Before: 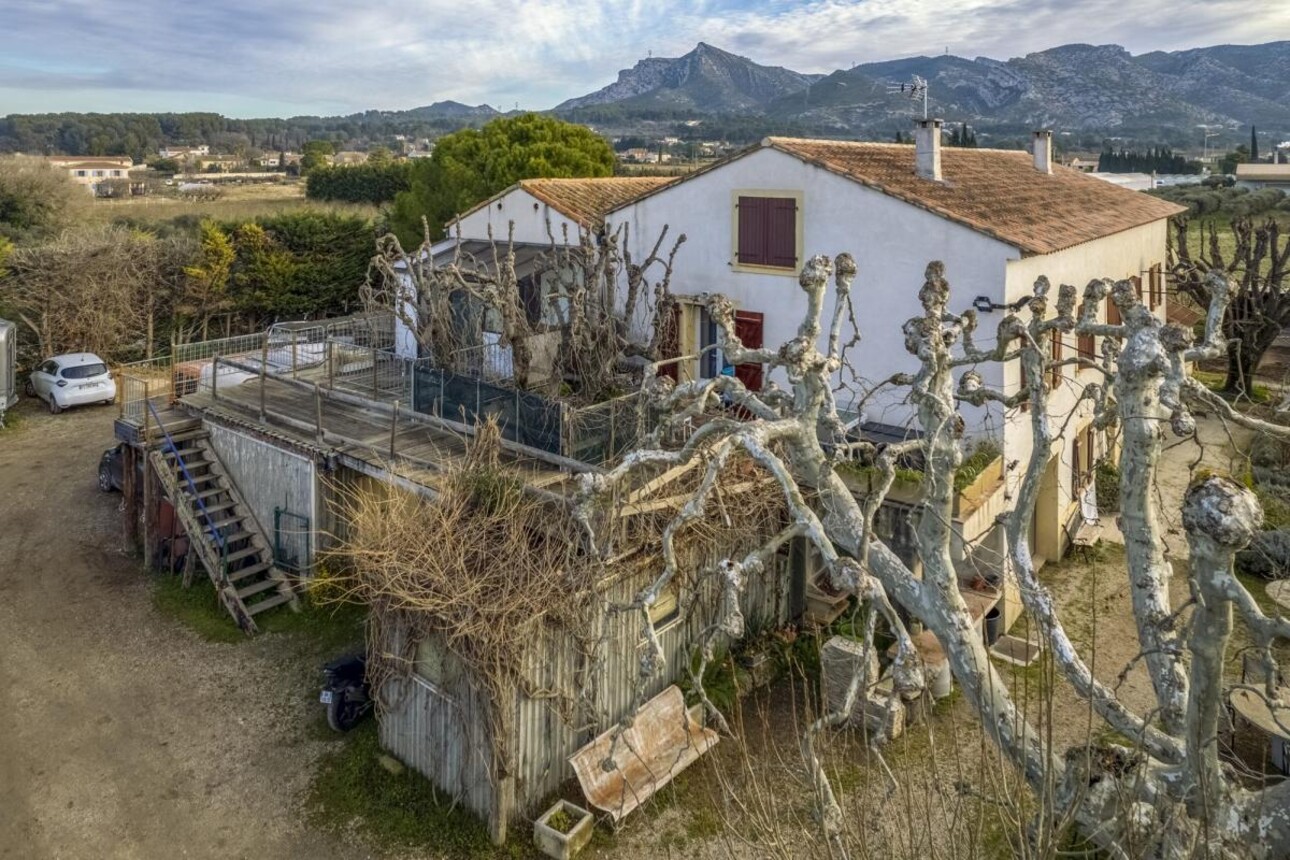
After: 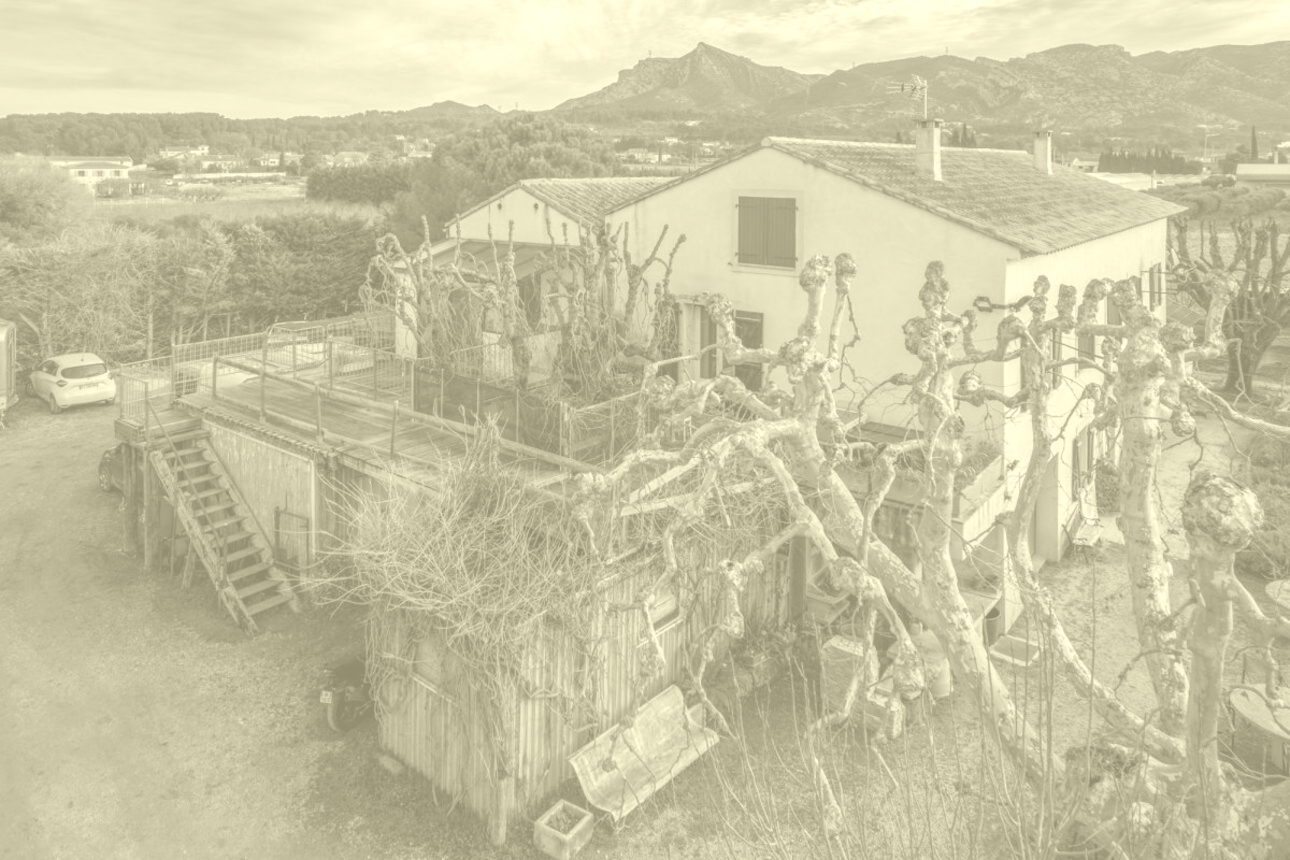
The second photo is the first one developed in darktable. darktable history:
contrast brightness saturation: contrast -0.08, brightness -0.04, saturation -0.11
colorize: hue 43.2°, saturation 40%, version 1
